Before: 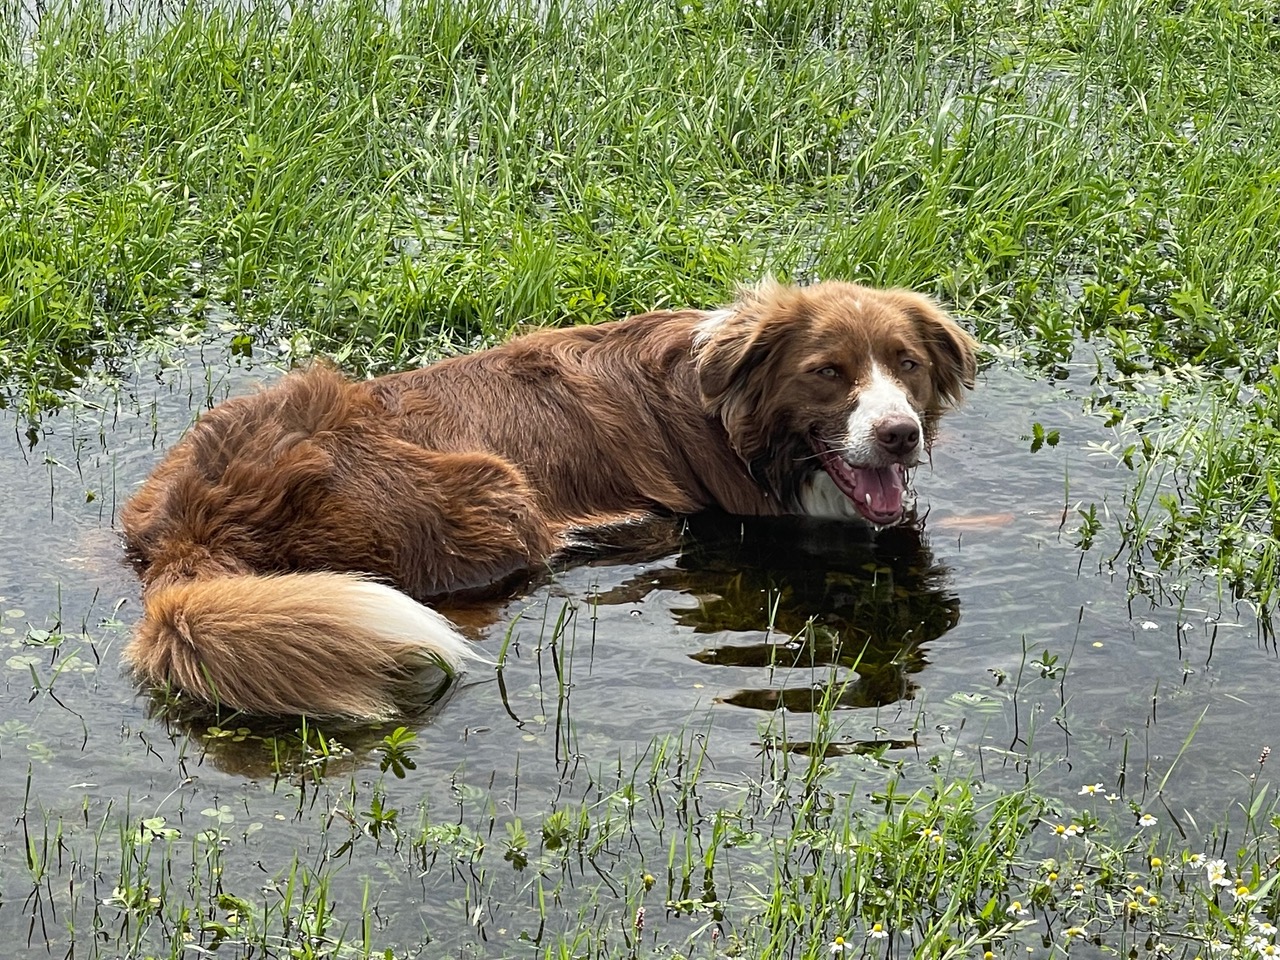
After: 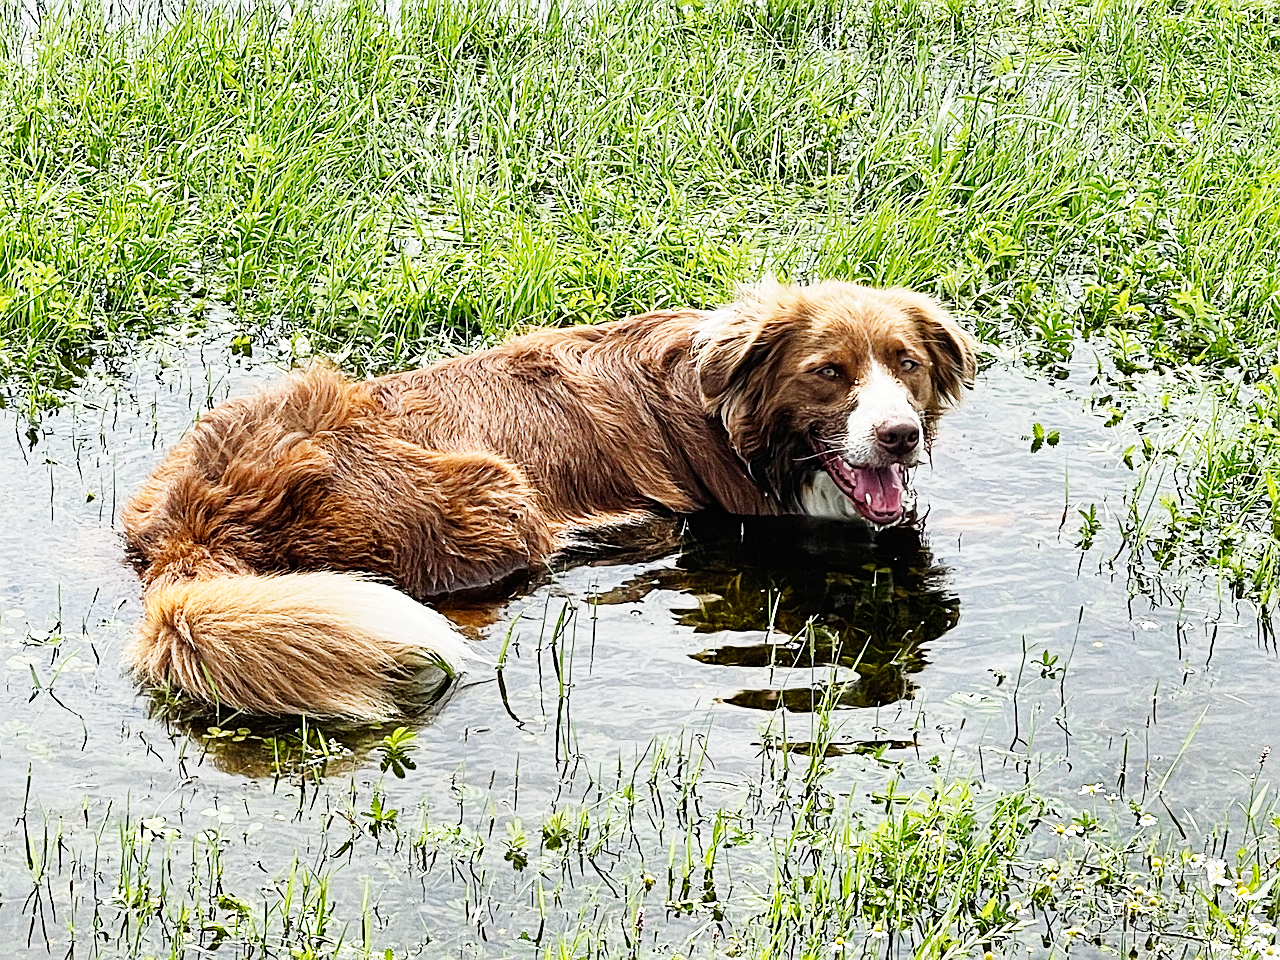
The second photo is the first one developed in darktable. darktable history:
base curve: curves: ch0 [(0, 0) (0, 0.001) (0.001, 0.001) (0.004, 0.002) (0.007, 0.004) (0.015, 0.013) (0.033, 0.045) (0.052, 0.096) (0.075, 0.17) (0.099, 0.241) (0.163, 0.42) (0.219, 0.55) (0.259, 0.616) (0.327, 0.722) (0.365, 0.765) (0.522, 0.873) (0.547, 0.881) (0.689, 0.919) (0.826, 0.952) (1, 1)], preserve colors none
sharpen: amount 0.582
